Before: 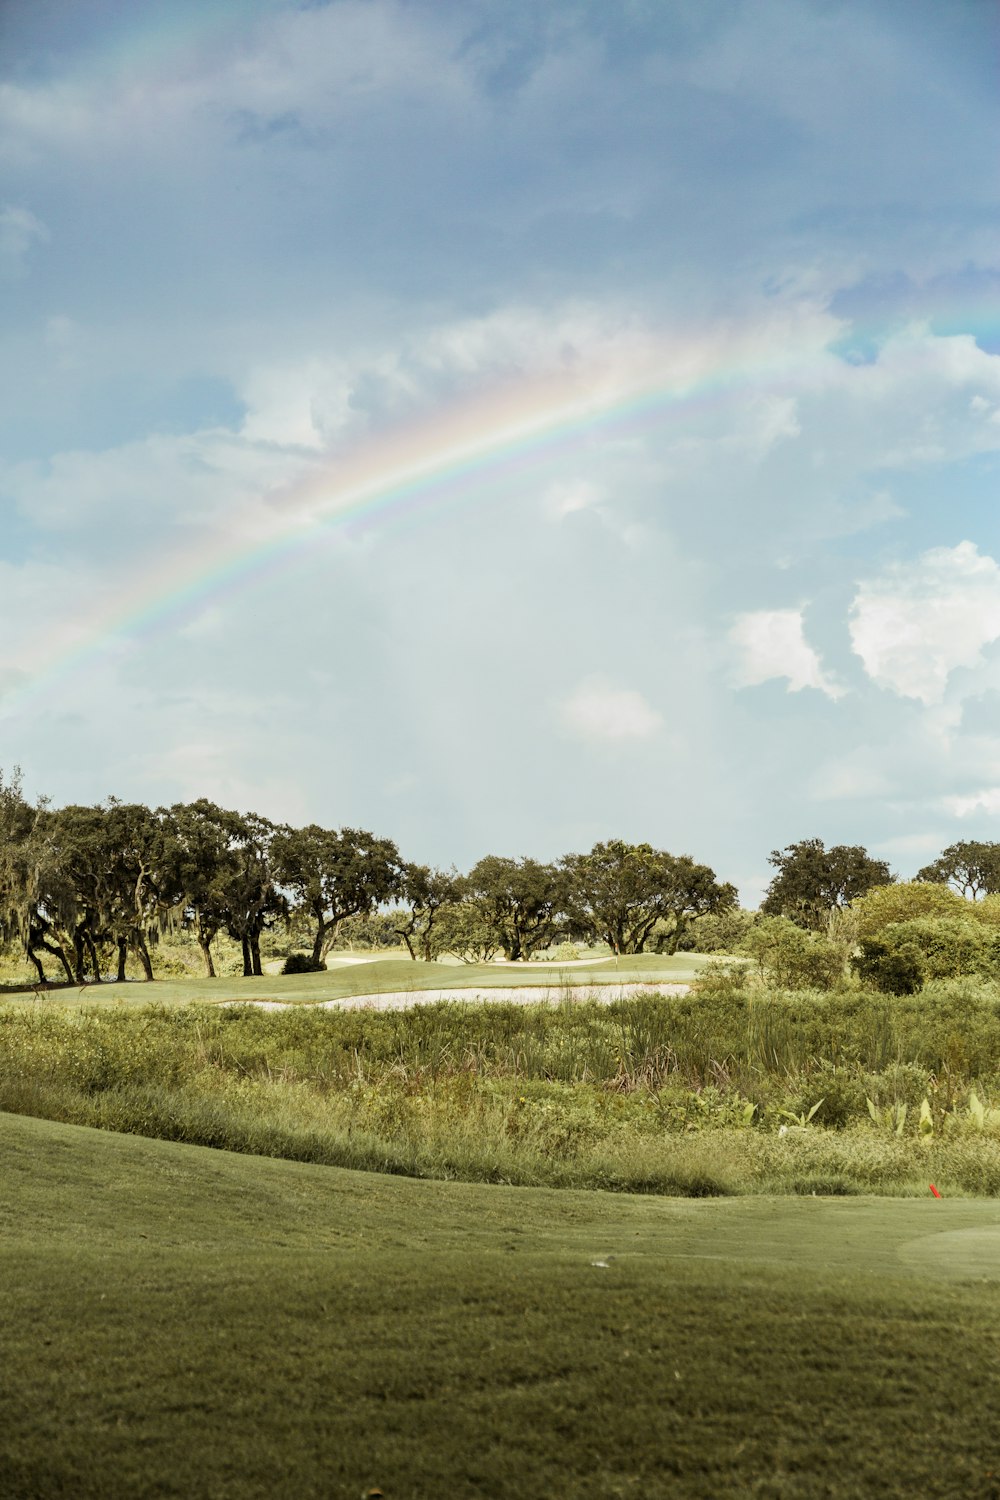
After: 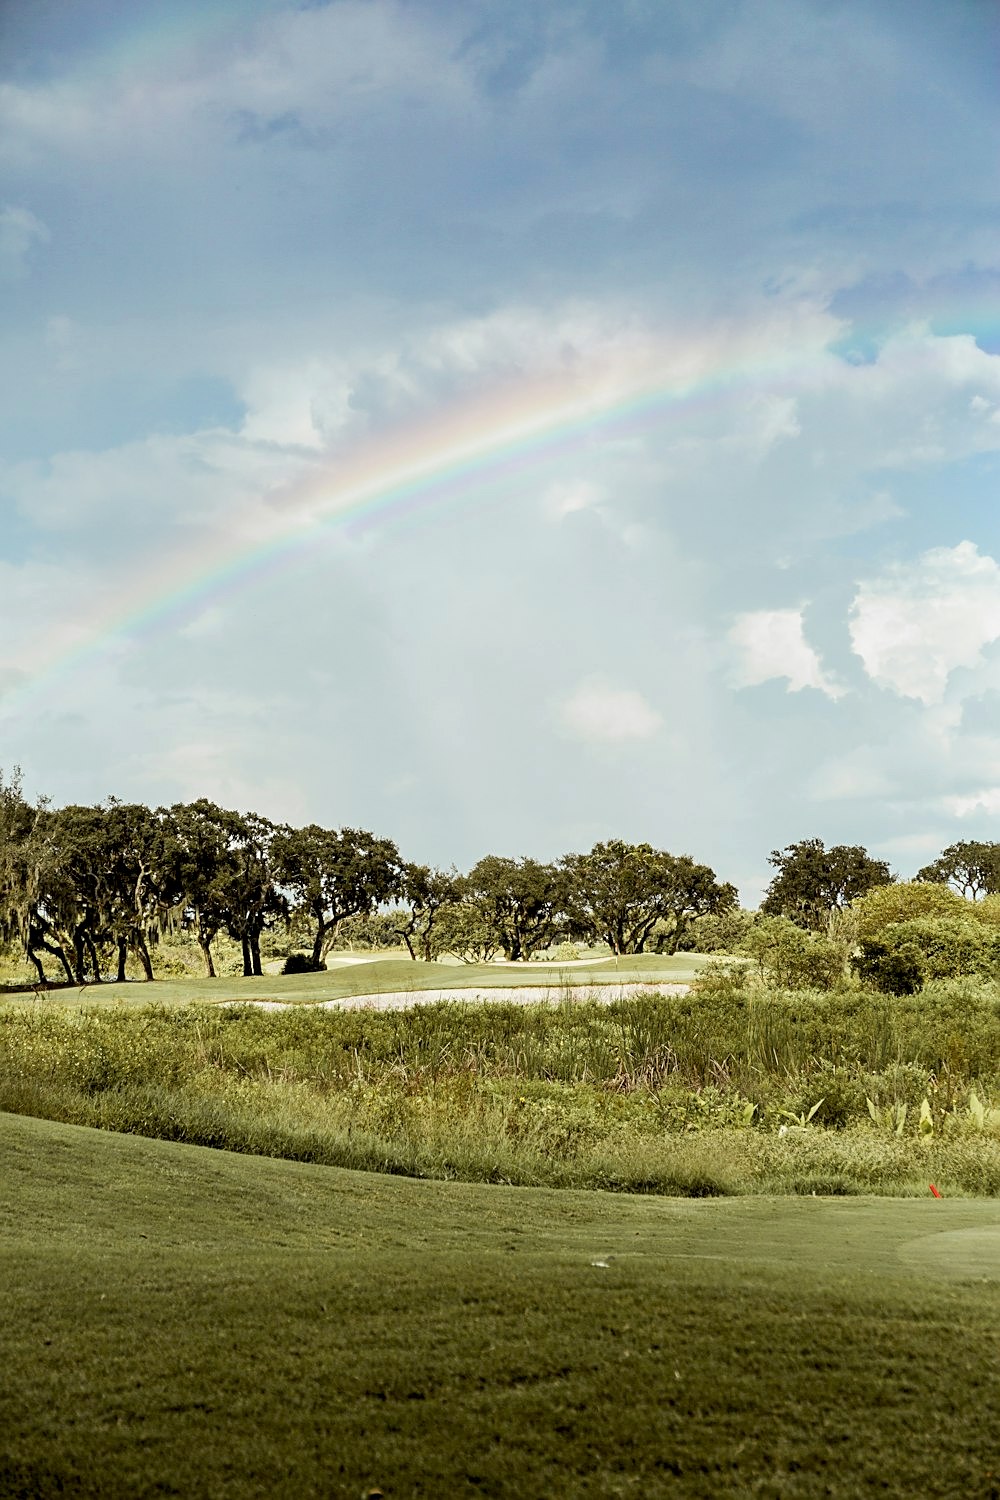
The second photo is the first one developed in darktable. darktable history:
sharpen: on, module defaults
exposure: black level correction 0.01, exposure 0.014 EV, compensate highlight preservation false
